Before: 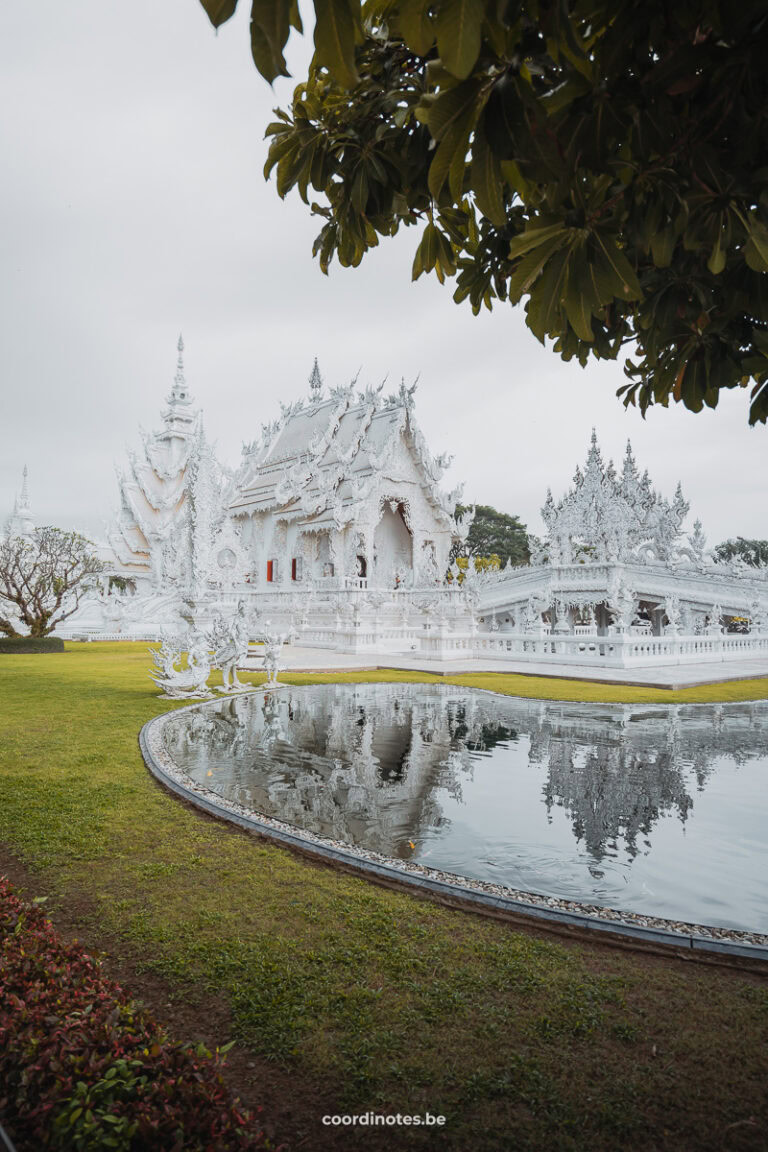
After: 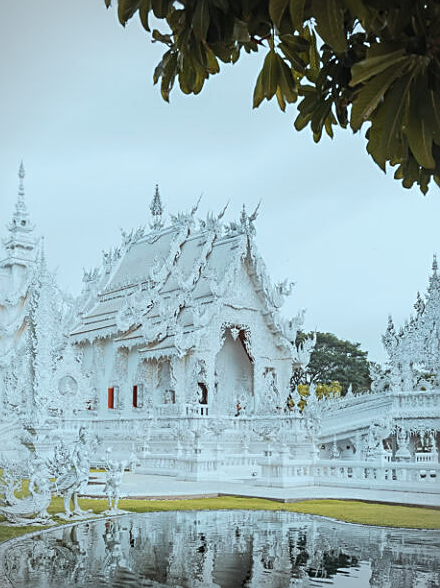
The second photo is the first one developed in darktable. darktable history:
crop: left 20.793%, top 15.019%, right 21.845%, bottom 33.855%
levels: mode automatic, levels [0, 0.492, 0.984]
sharpen: on, module defaults
color correction: highlights a* -10.36, highlights b* -9.67
vignetting: fall-off radius 60.83%, brightness -0.536, saturation -0.513
